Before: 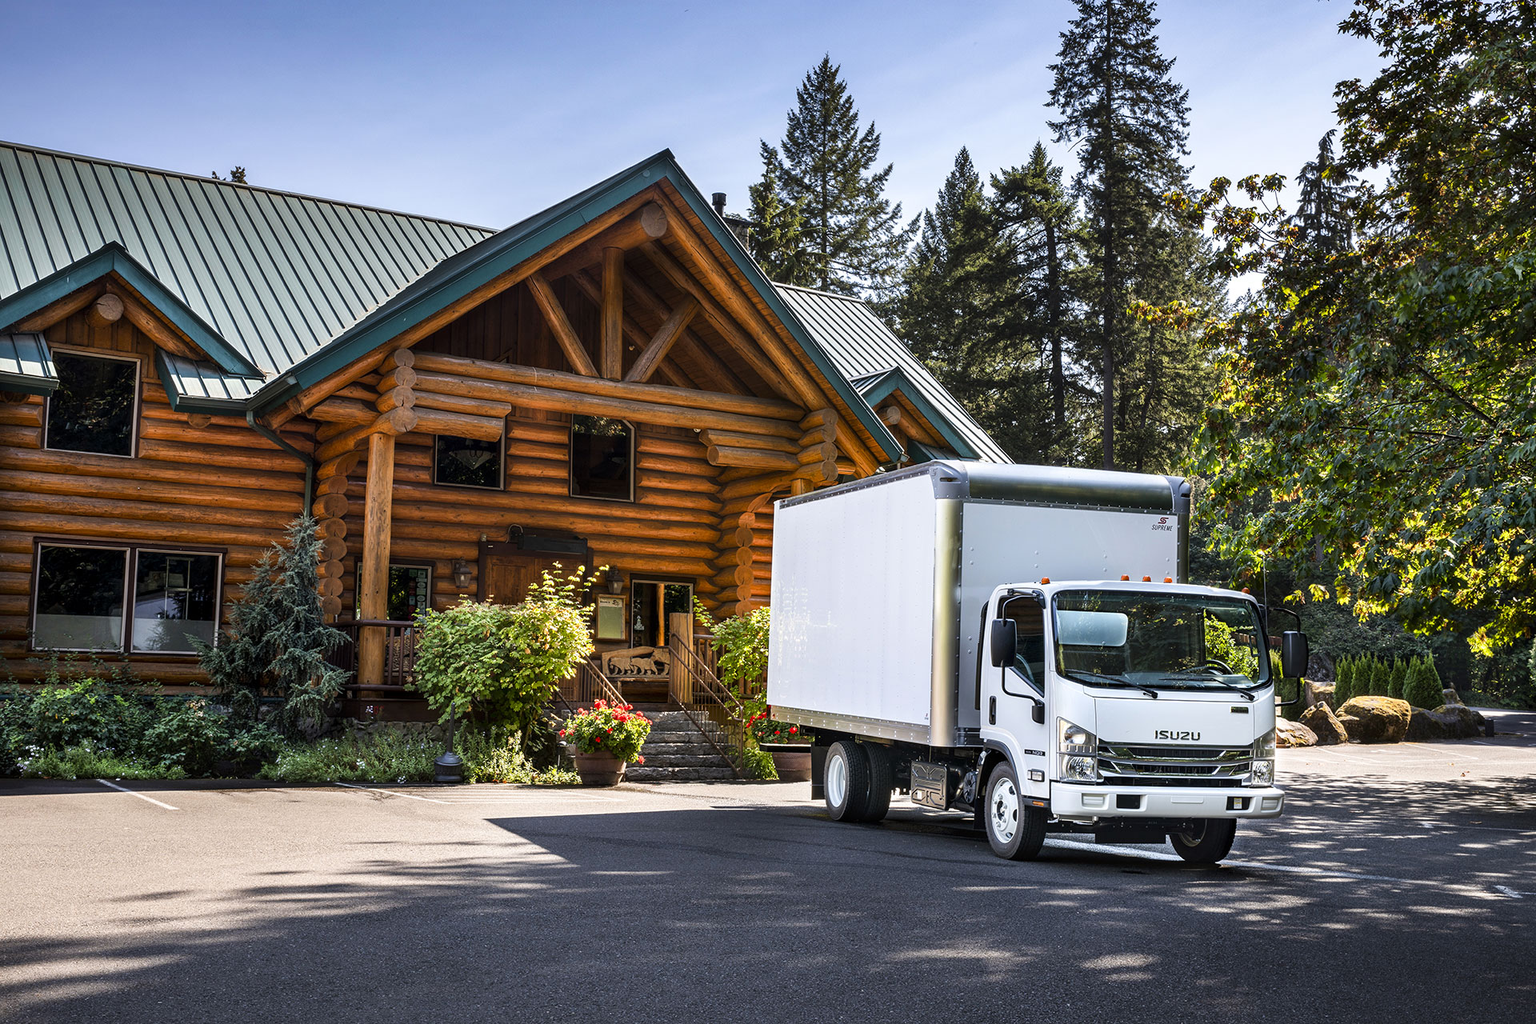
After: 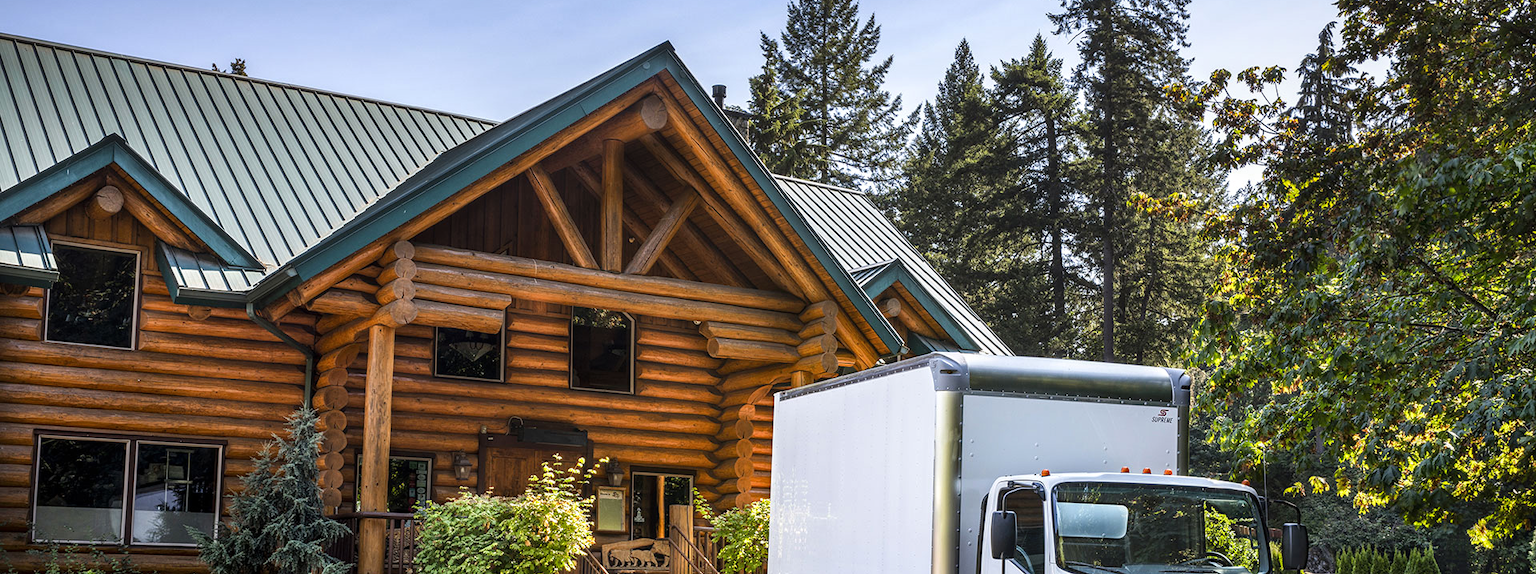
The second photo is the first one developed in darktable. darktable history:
local contrast: detail 110%
exposure: exposure 0.161 EV, compensate highlight preservation false
tone equalizer: on, module defaults
crop and rotate: top 10.605%, bottom 33.274%
